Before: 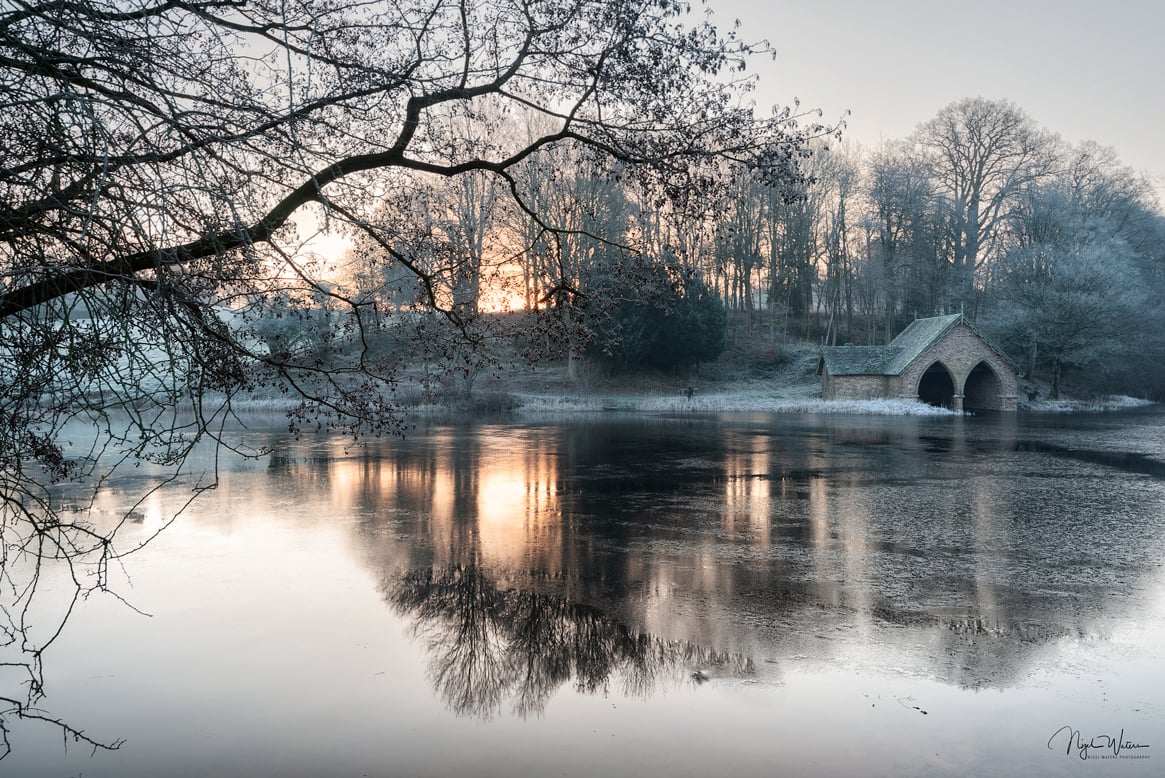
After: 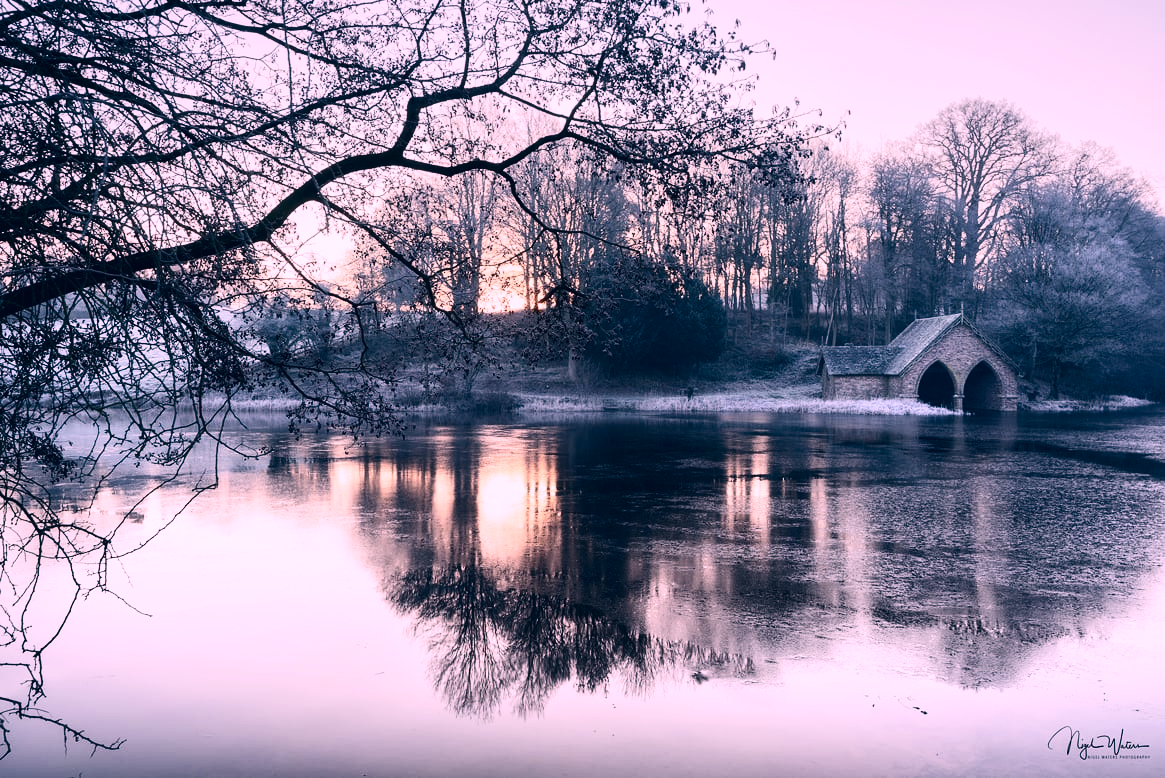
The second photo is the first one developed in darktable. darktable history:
contrast brightness saturation: contrast 0.28
white balance: red 1.042, blue 1.17
color correction: highlights a* 14.46, highlights b* 5.85, shadows a* -5.53, shadows b* -15.24, saturation 0.85
